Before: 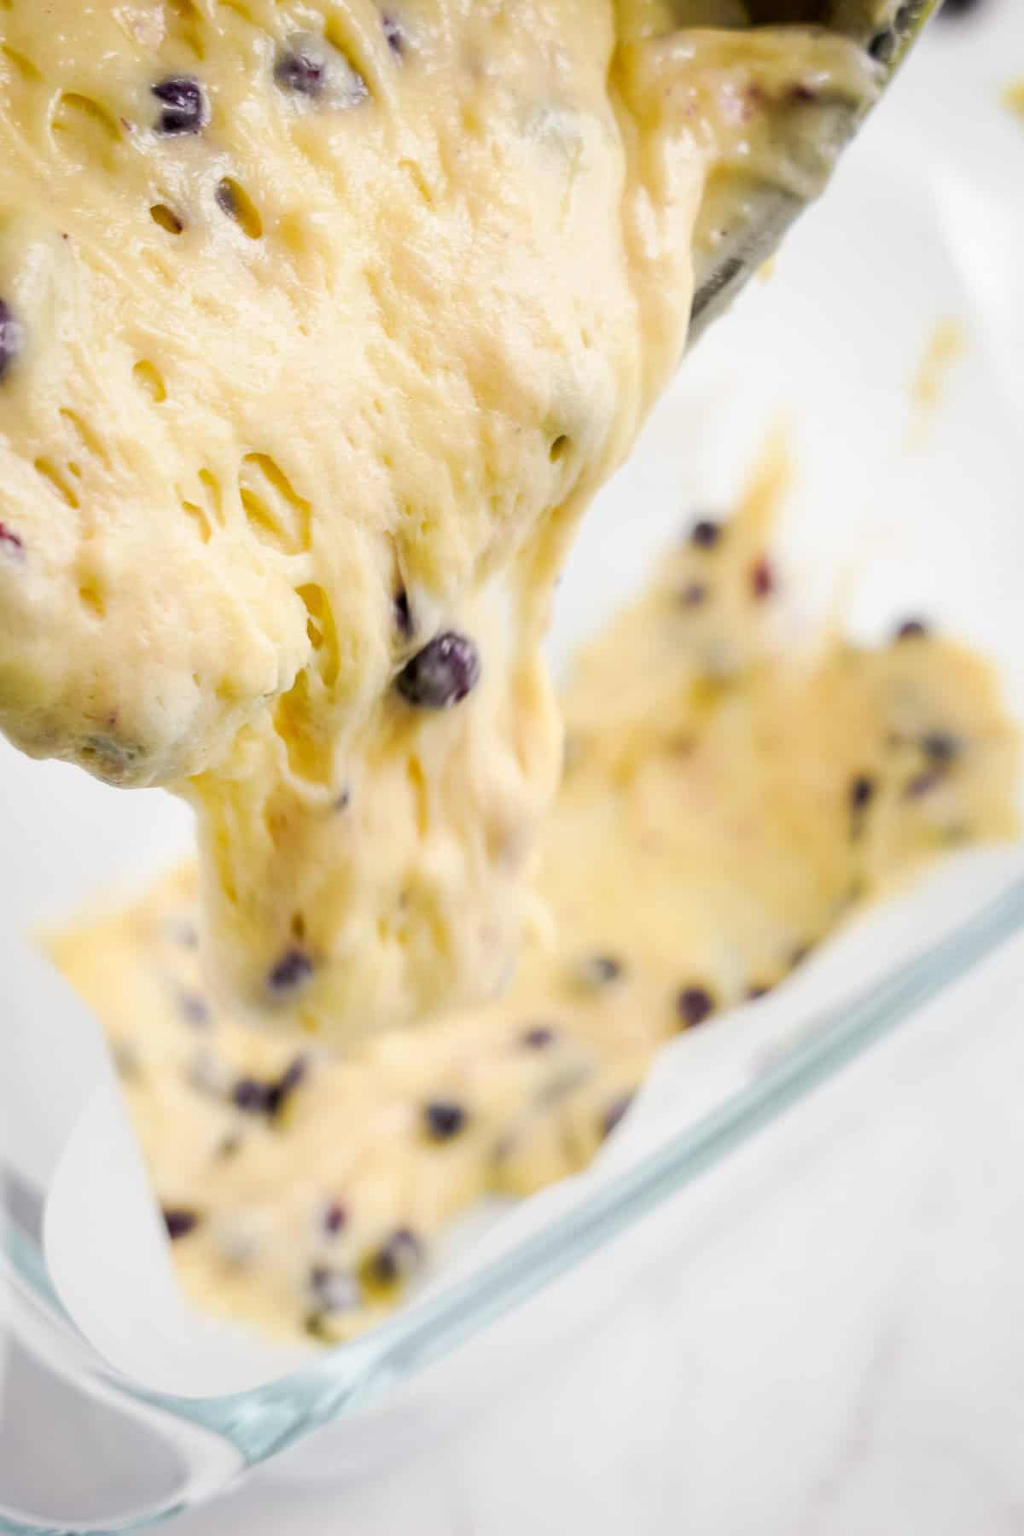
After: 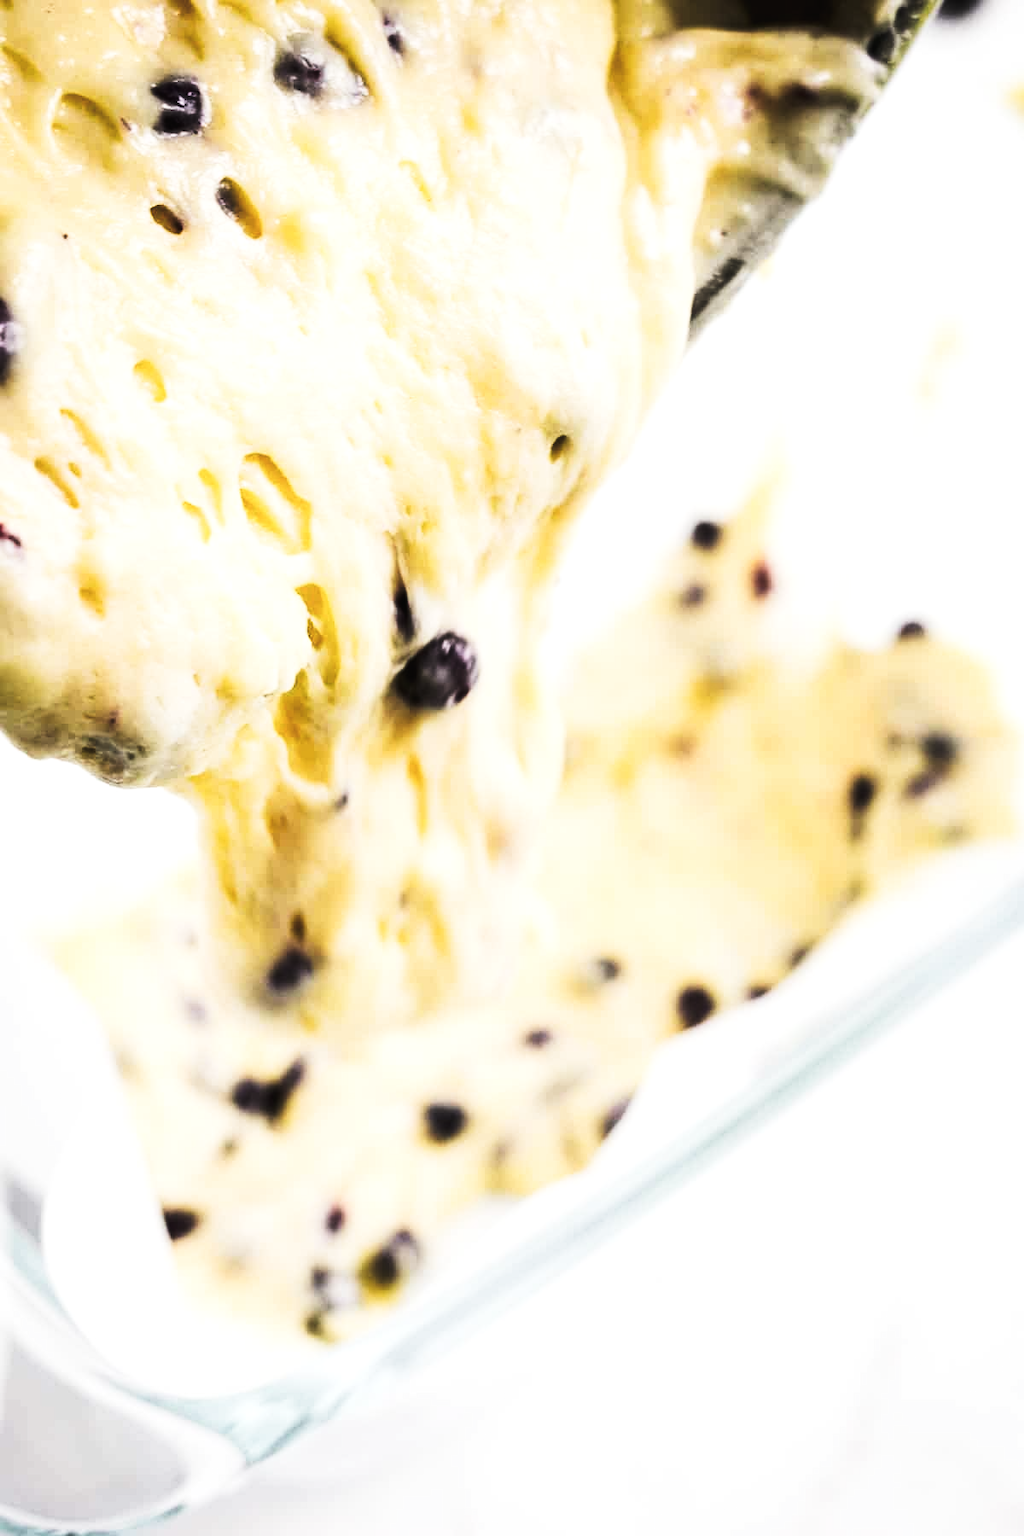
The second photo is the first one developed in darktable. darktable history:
contrast brightness saturation: contrast 0.1, saturation -0.289
color balance rgb: perceptual saturation grading › global saturation 0.603%, global vibrance 20%
exposure: black level correction -0.015, exposure -0.535 EV, compensate highlight preservation false
tone curve: curves: ch0 [(0, 0) (0.004, 0.001) (0.133, 0.078) (0.325, 0.241) (0.832, 0.917) (1, 1)], preserve colors none
tone equalizer: -8 EV -1.07 EV, -7 EV -1.01 EV, -6 EV -0.875 EV, -5 EV -0.579 EV, -3 EV 0.546 EV, -2 EV 0.862 EV, -1 EV 1 EV, +0 EV 1.07 EV, edges refinement/feathering 500, mask exposure compensation -1.57 EV, preserve details no
